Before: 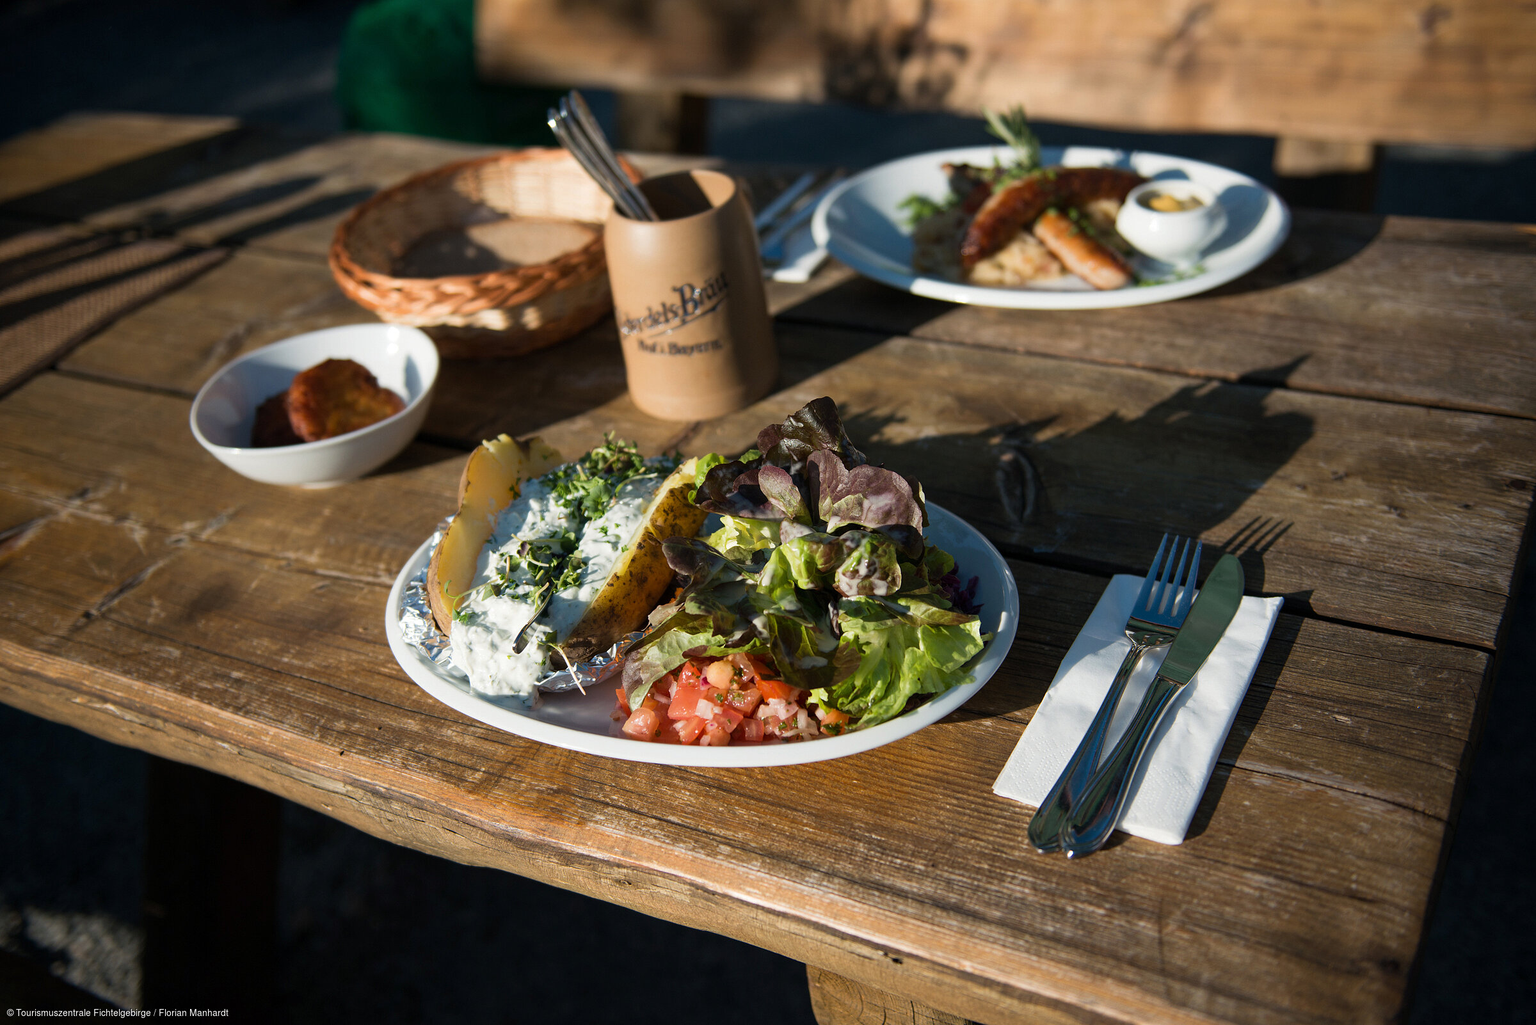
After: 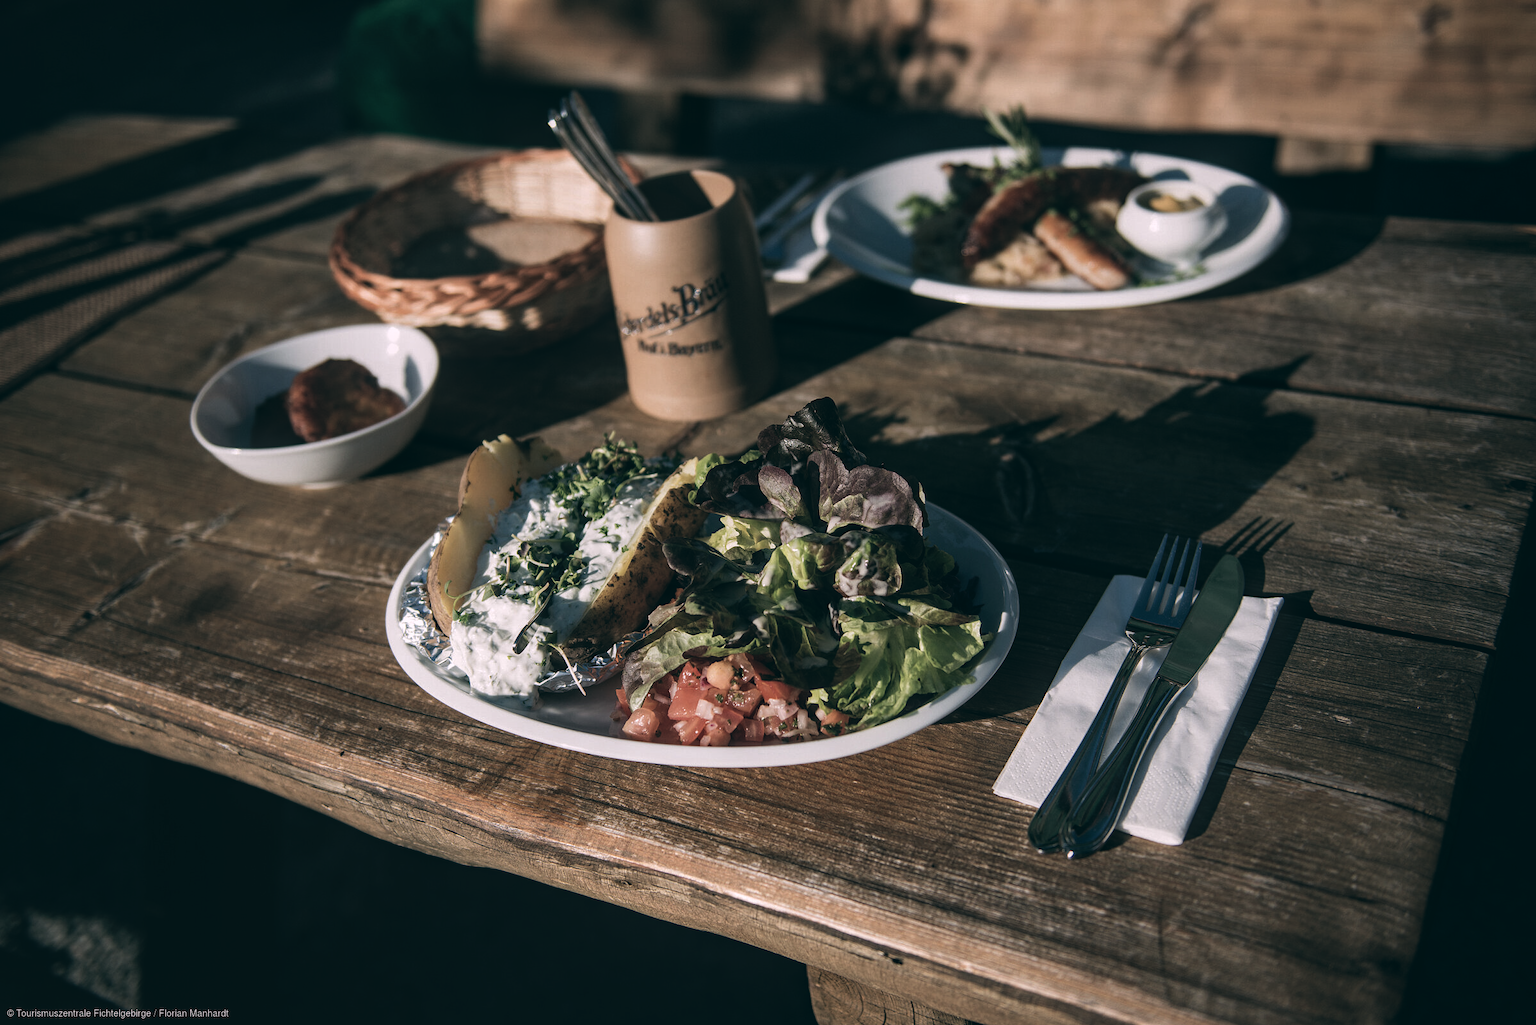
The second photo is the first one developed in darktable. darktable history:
local contrast: detail 130%
color balance: lift [1.016, 0.983, 1, 1.017], gamma [0.78, 1.018, 1.043, 0.957], gain [0.786, 1.063, 0.937, 1.017], input saturation 118.26%, contrast 13.43%, contrast fulcrum 21.62%, output saturation 82.76%
contrast brightness saturation: contrast -0.05, saturation -0.41
